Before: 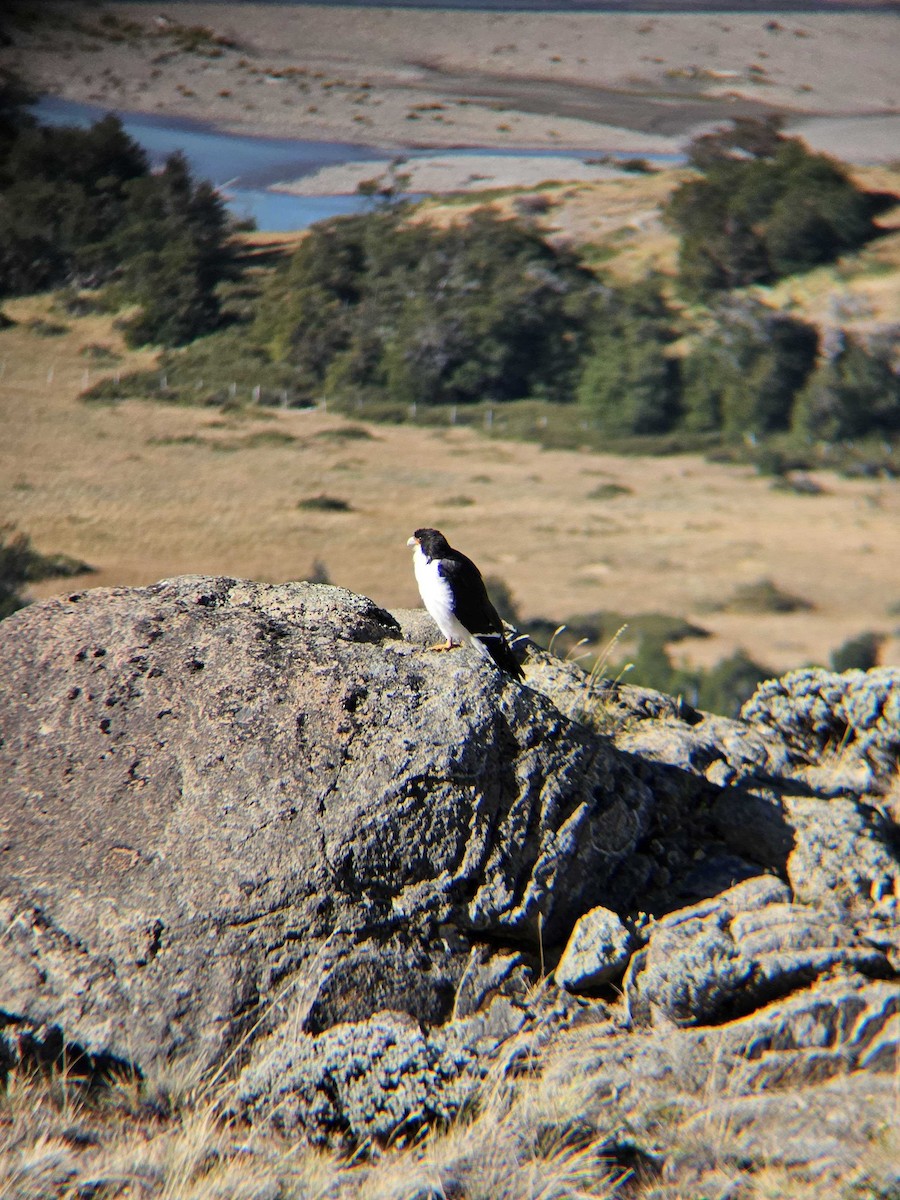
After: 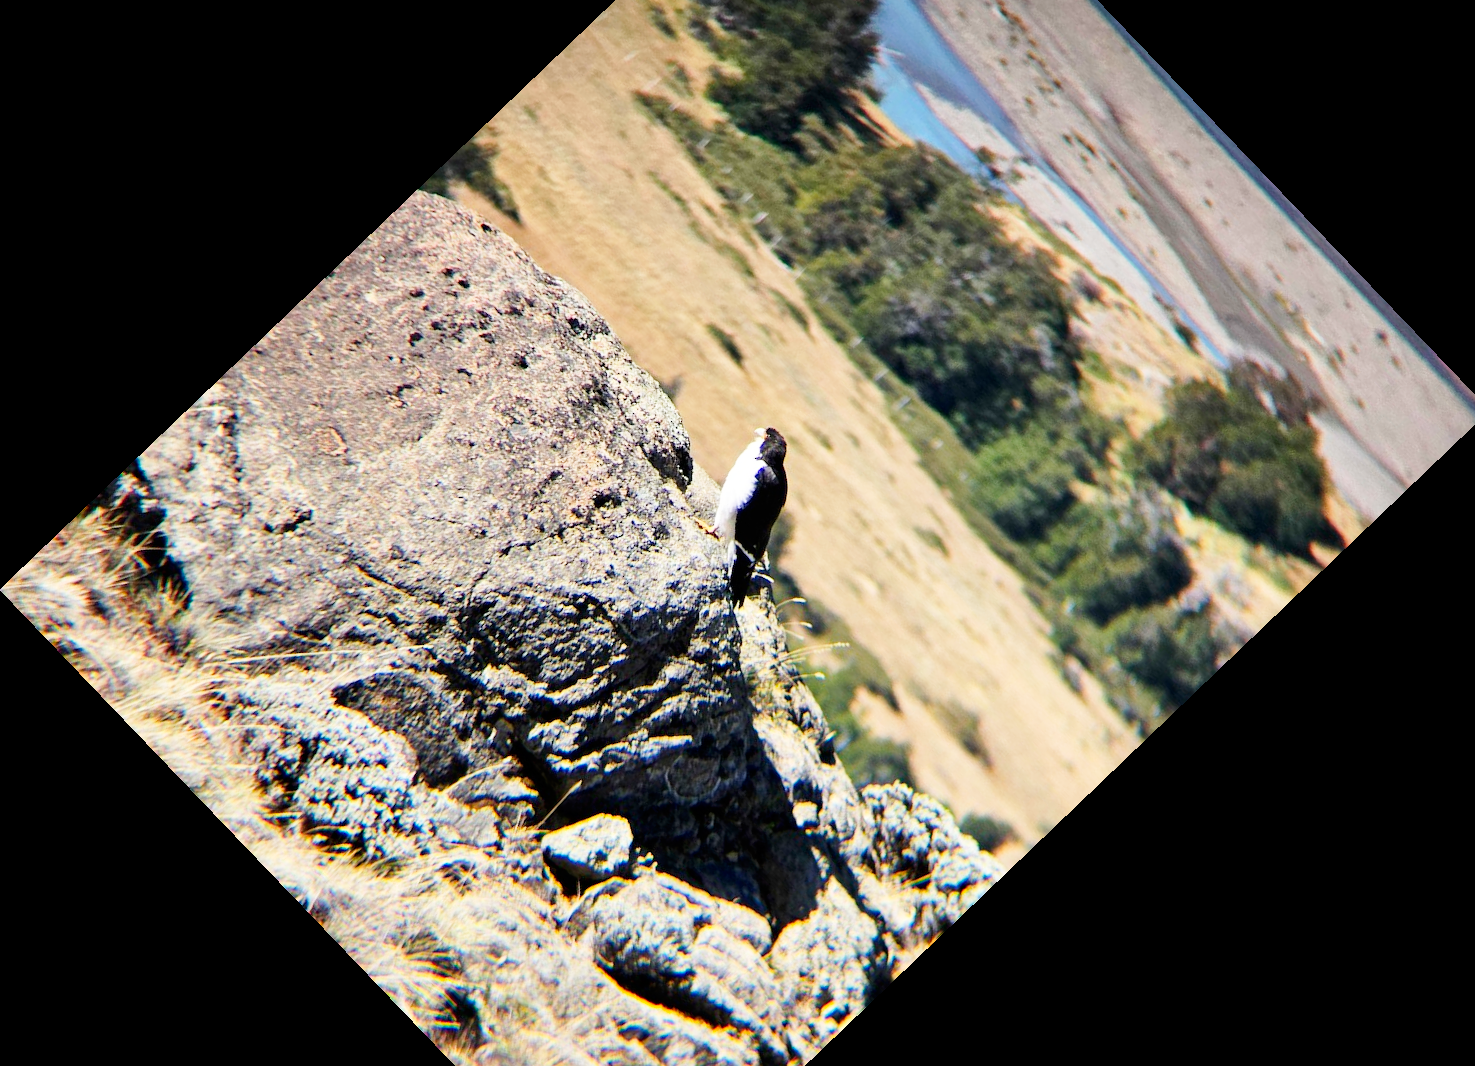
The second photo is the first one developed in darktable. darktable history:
base curve: curves: ch0 [(0, 0) (0.005, 0.002) (0.15, 0.3) (0.4, 0.7) (0.75, 0.95) (1, 1)], preserve colors none
crop and rotate: angle -46.26°, top 16.234%, right 0.912%, bottom 11.704%
